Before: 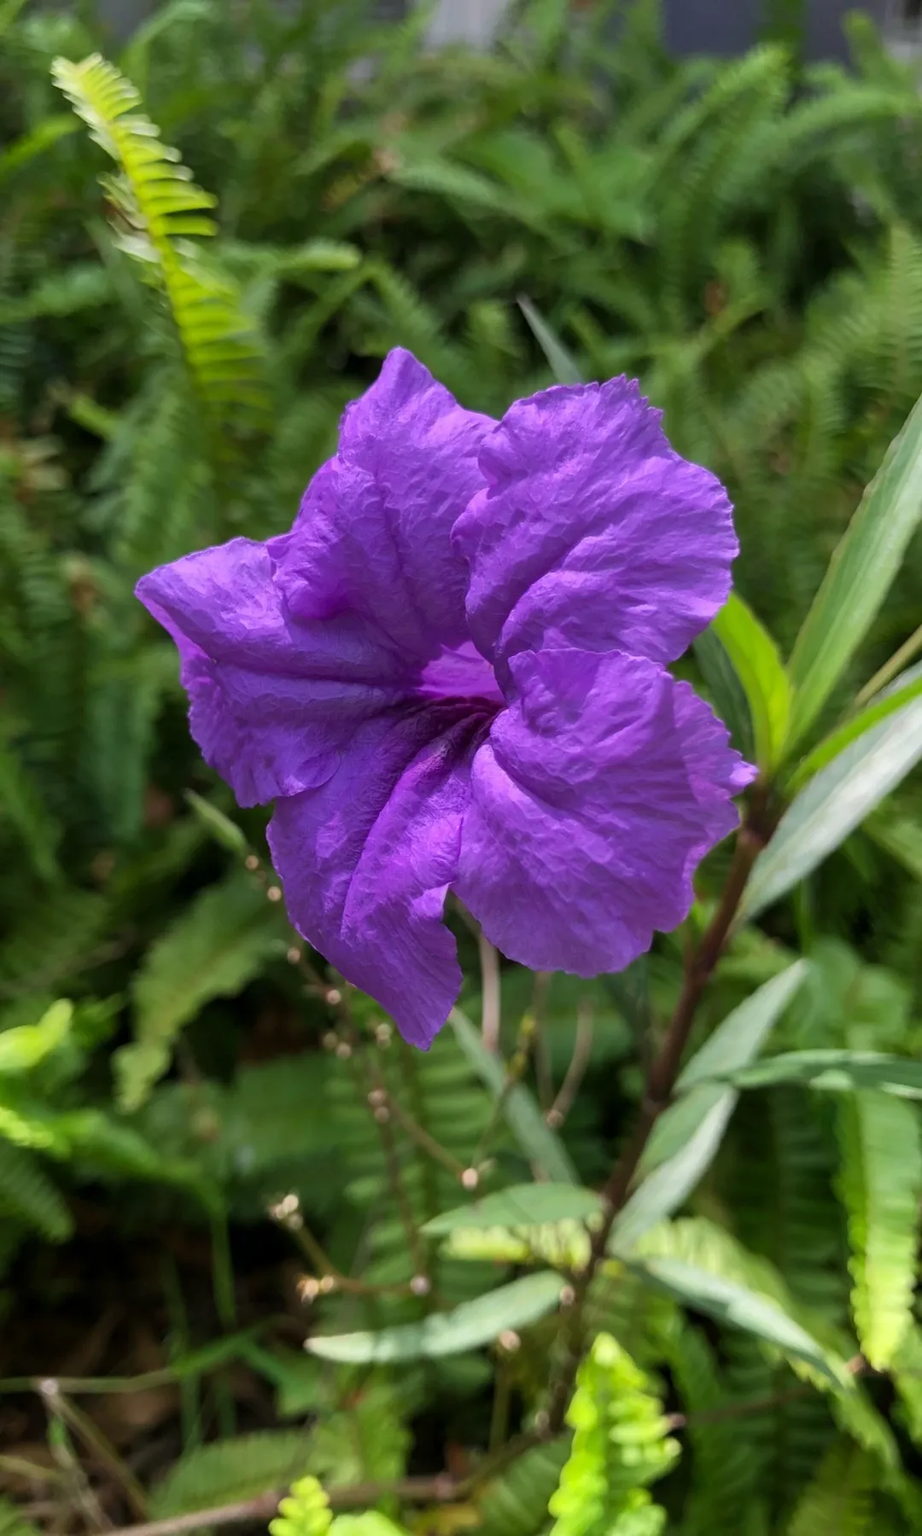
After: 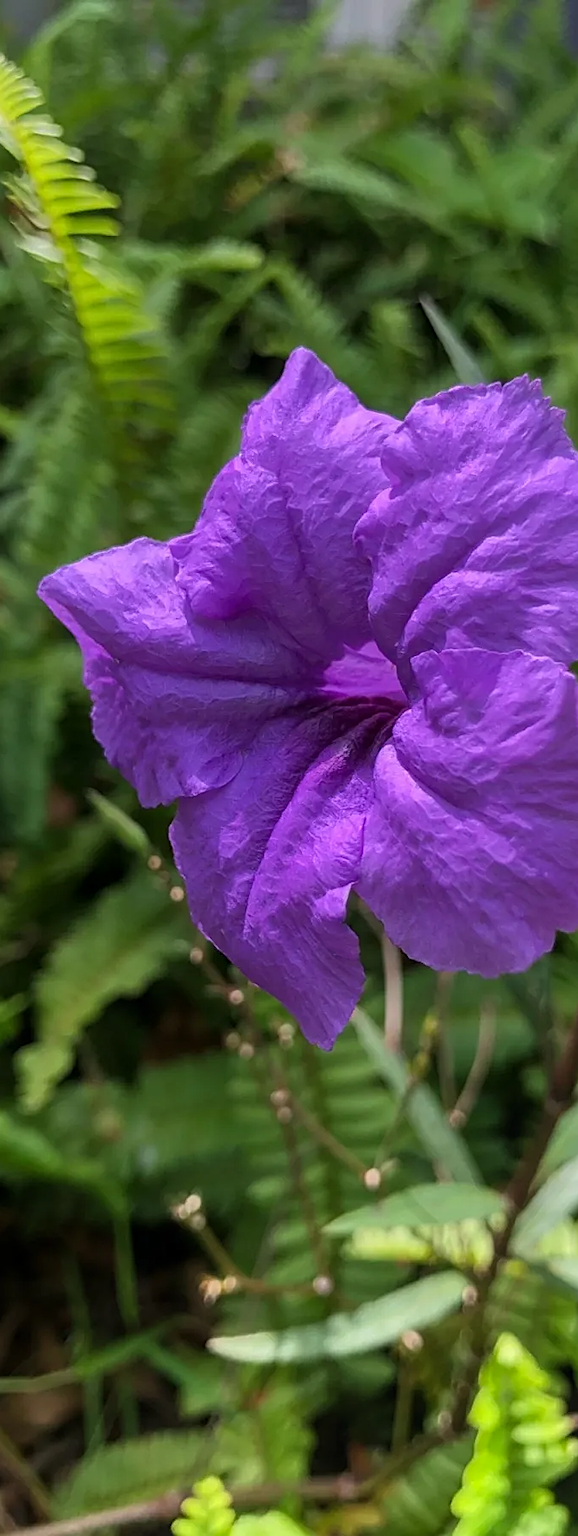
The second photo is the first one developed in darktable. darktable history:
crop: left 10.644%, right 26.528%
sharpen: amount 0.55
local contrast: detail 110%
